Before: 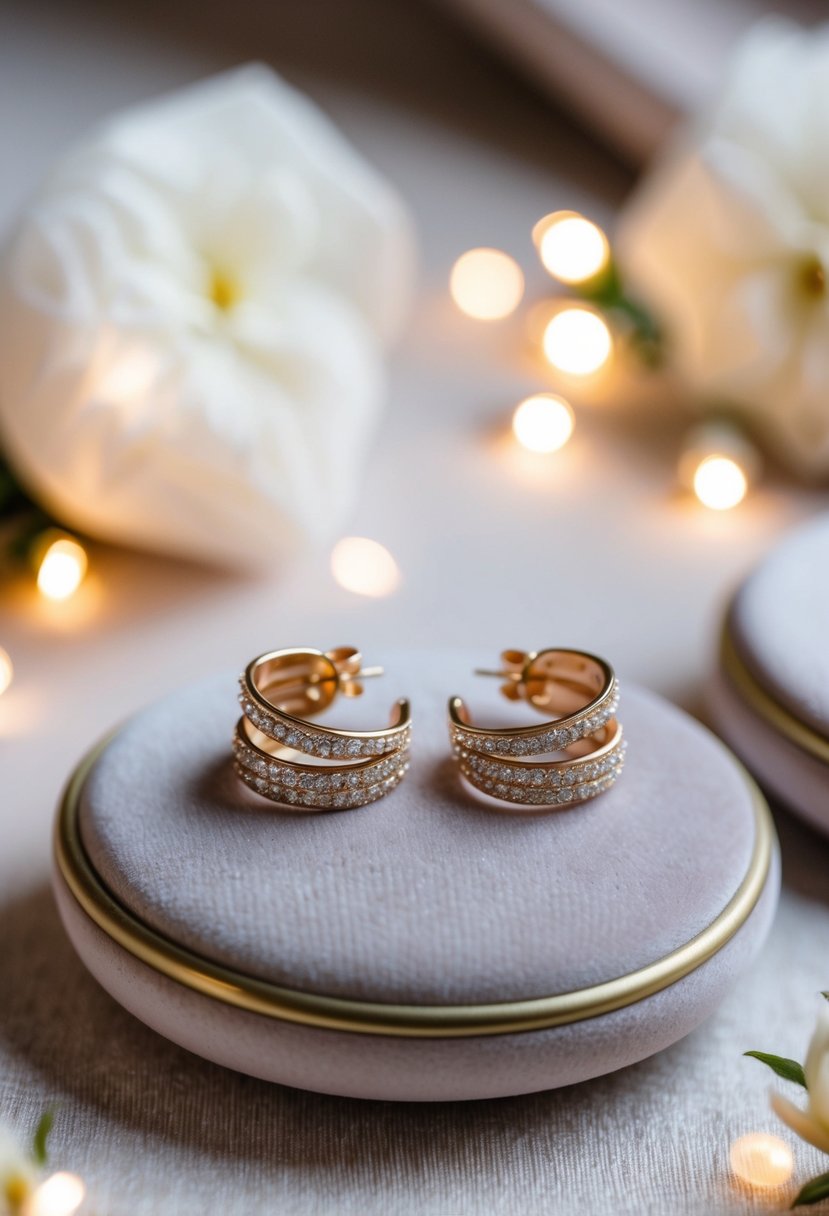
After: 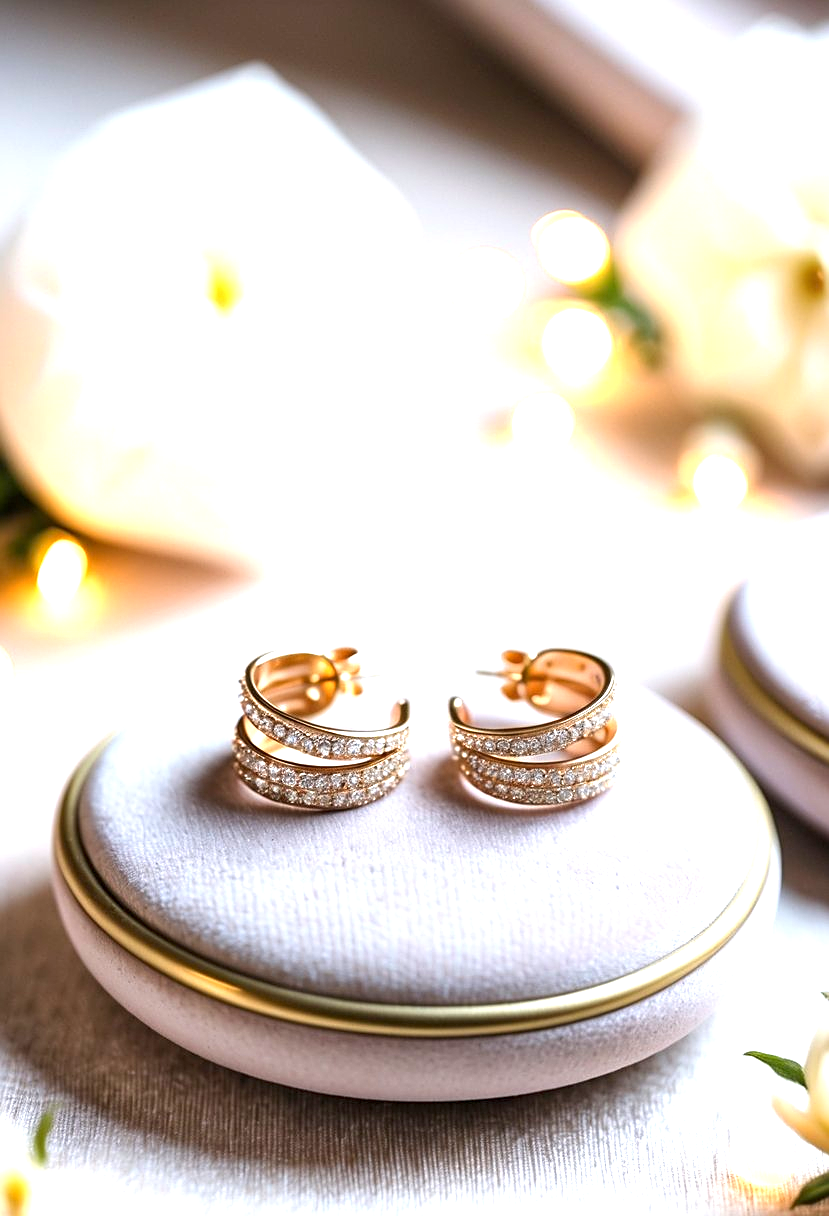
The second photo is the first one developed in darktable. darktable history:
sharpen: on, module defaults
exposure: black level correction 0.001, exposure 1.398 EV, compensate exposure bias true, compensate highlight preservation false
